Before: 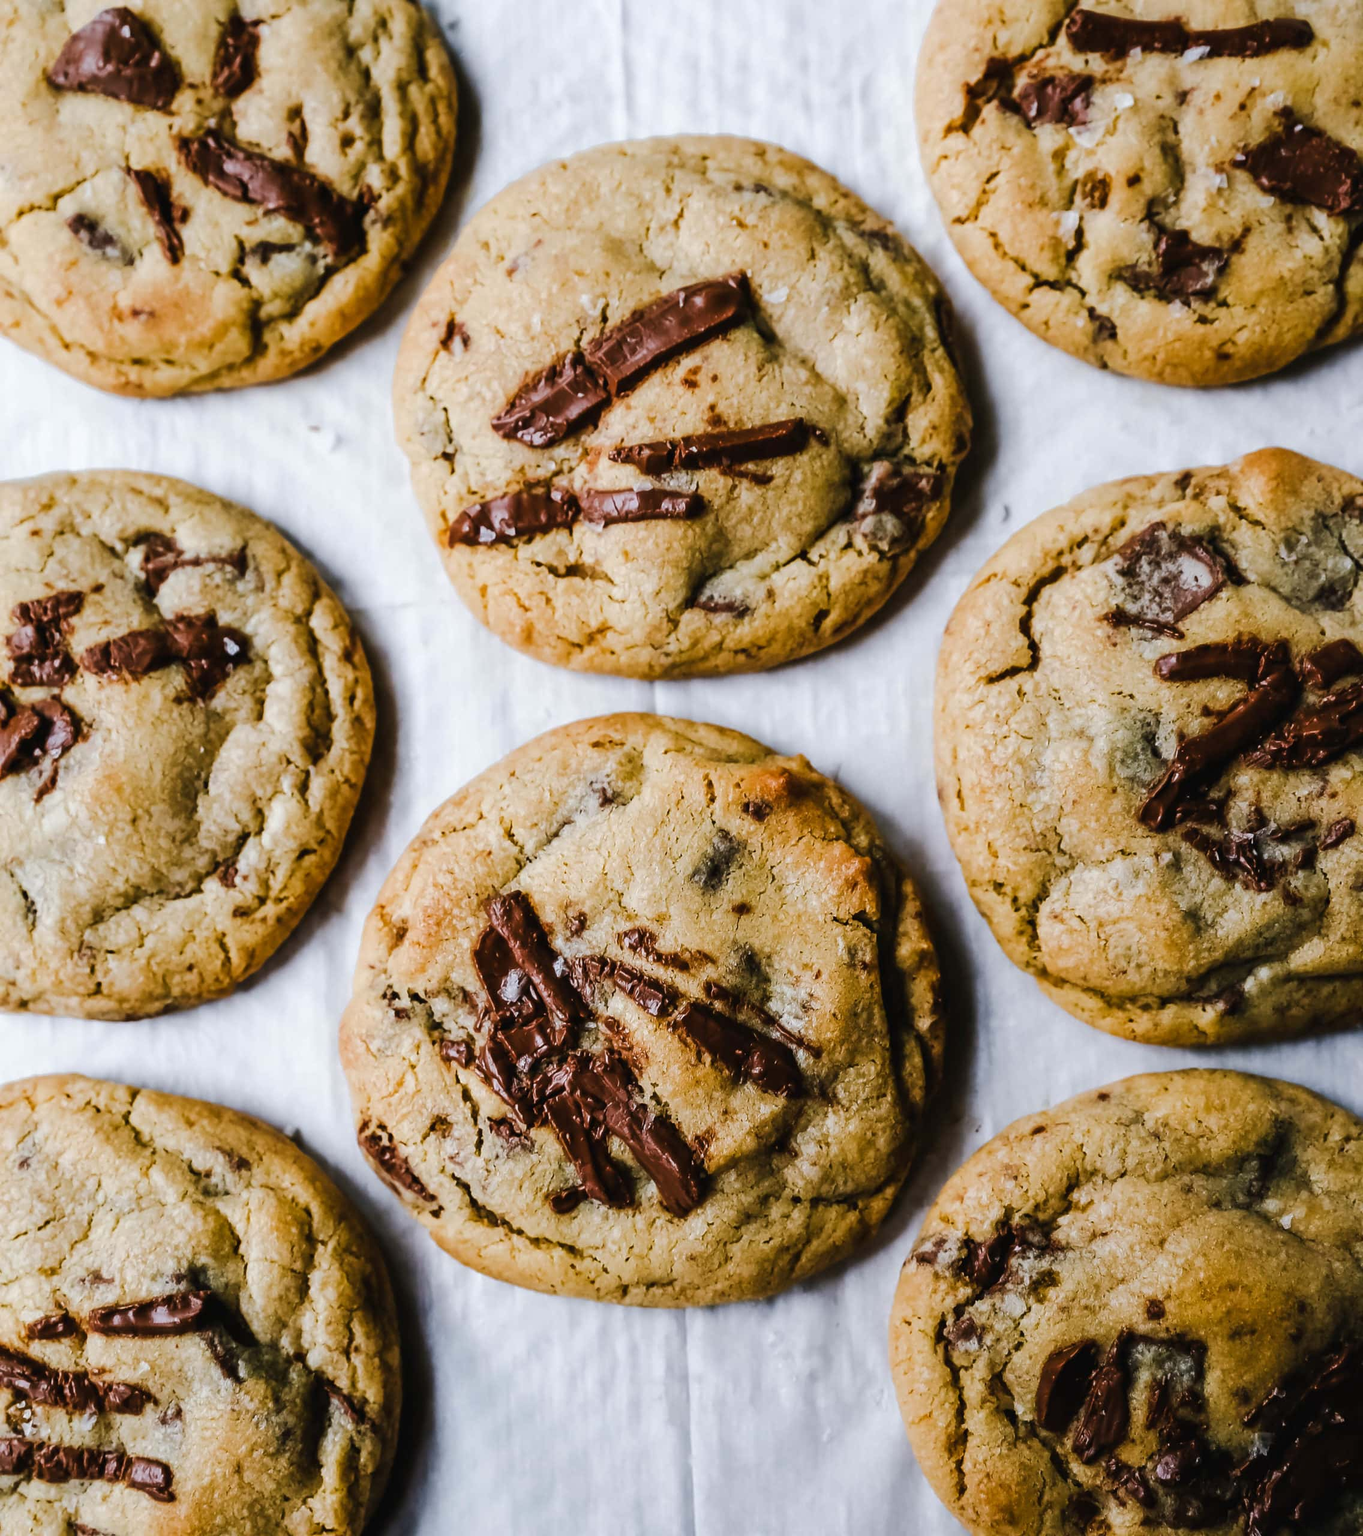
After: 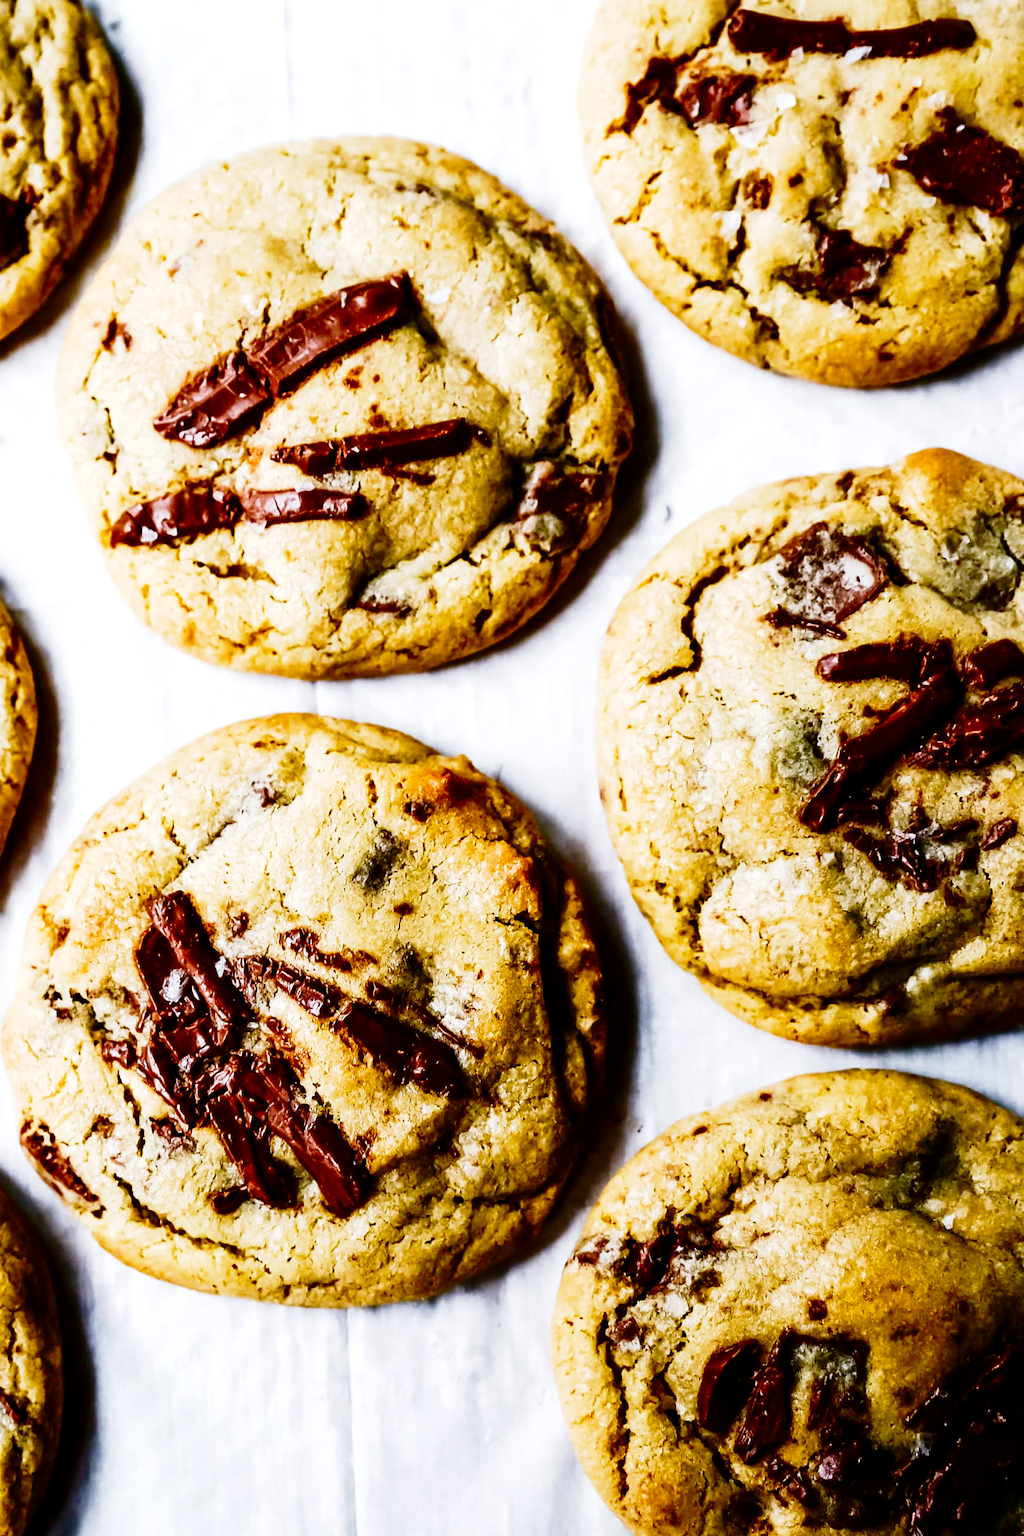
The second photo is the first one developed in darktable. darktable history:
crop and rotate: left 24.837%
exposure: black level correction 0.004, exposure 0.383 EV, compensate highlight preservation false
base curve: curves: ch0 [(0, 0) (0.028, 0.03) (0.121, 0.232) (0.46, 0.748) (0.859, 0.968) (1, 1)], preserve colors none
contrast brightness saturation: brightness -0.25, saturation 0.2
